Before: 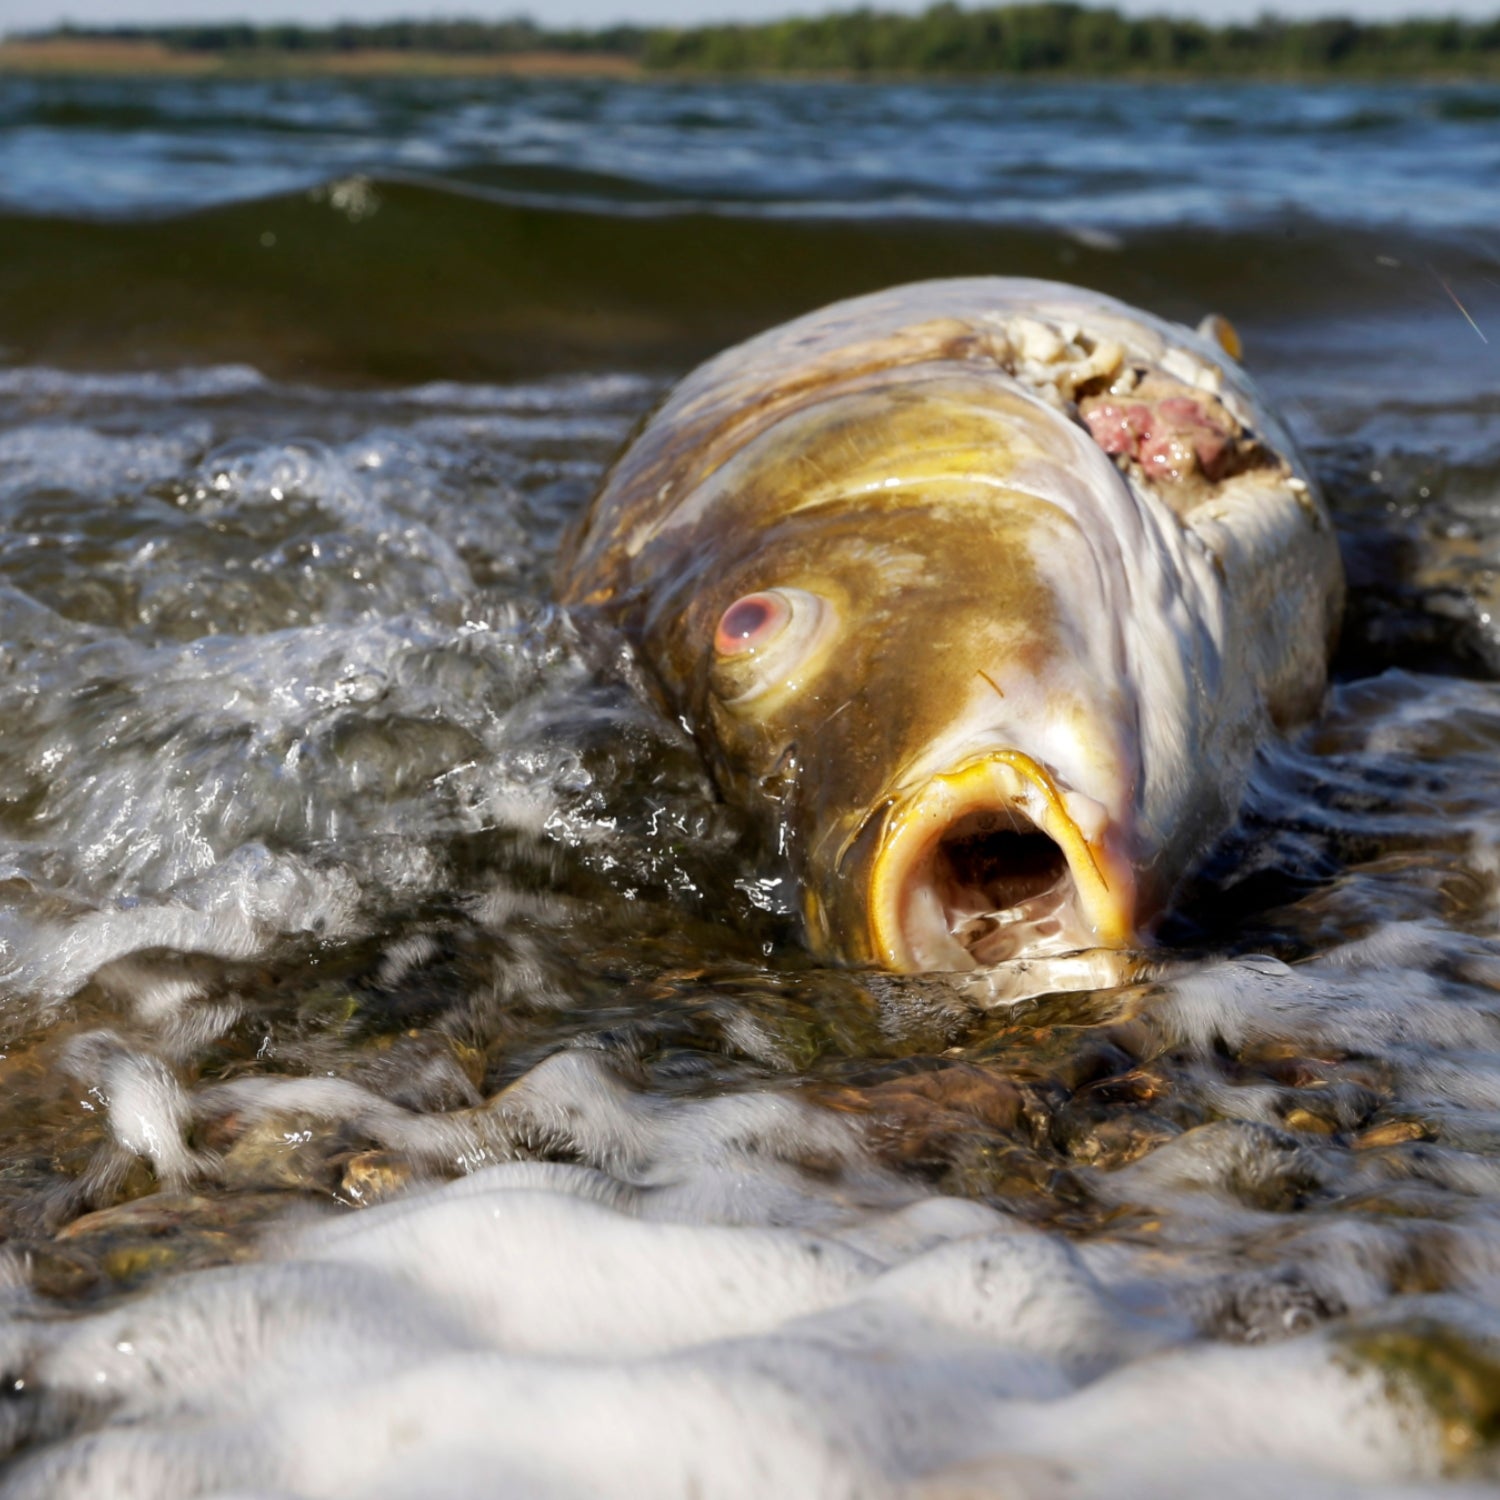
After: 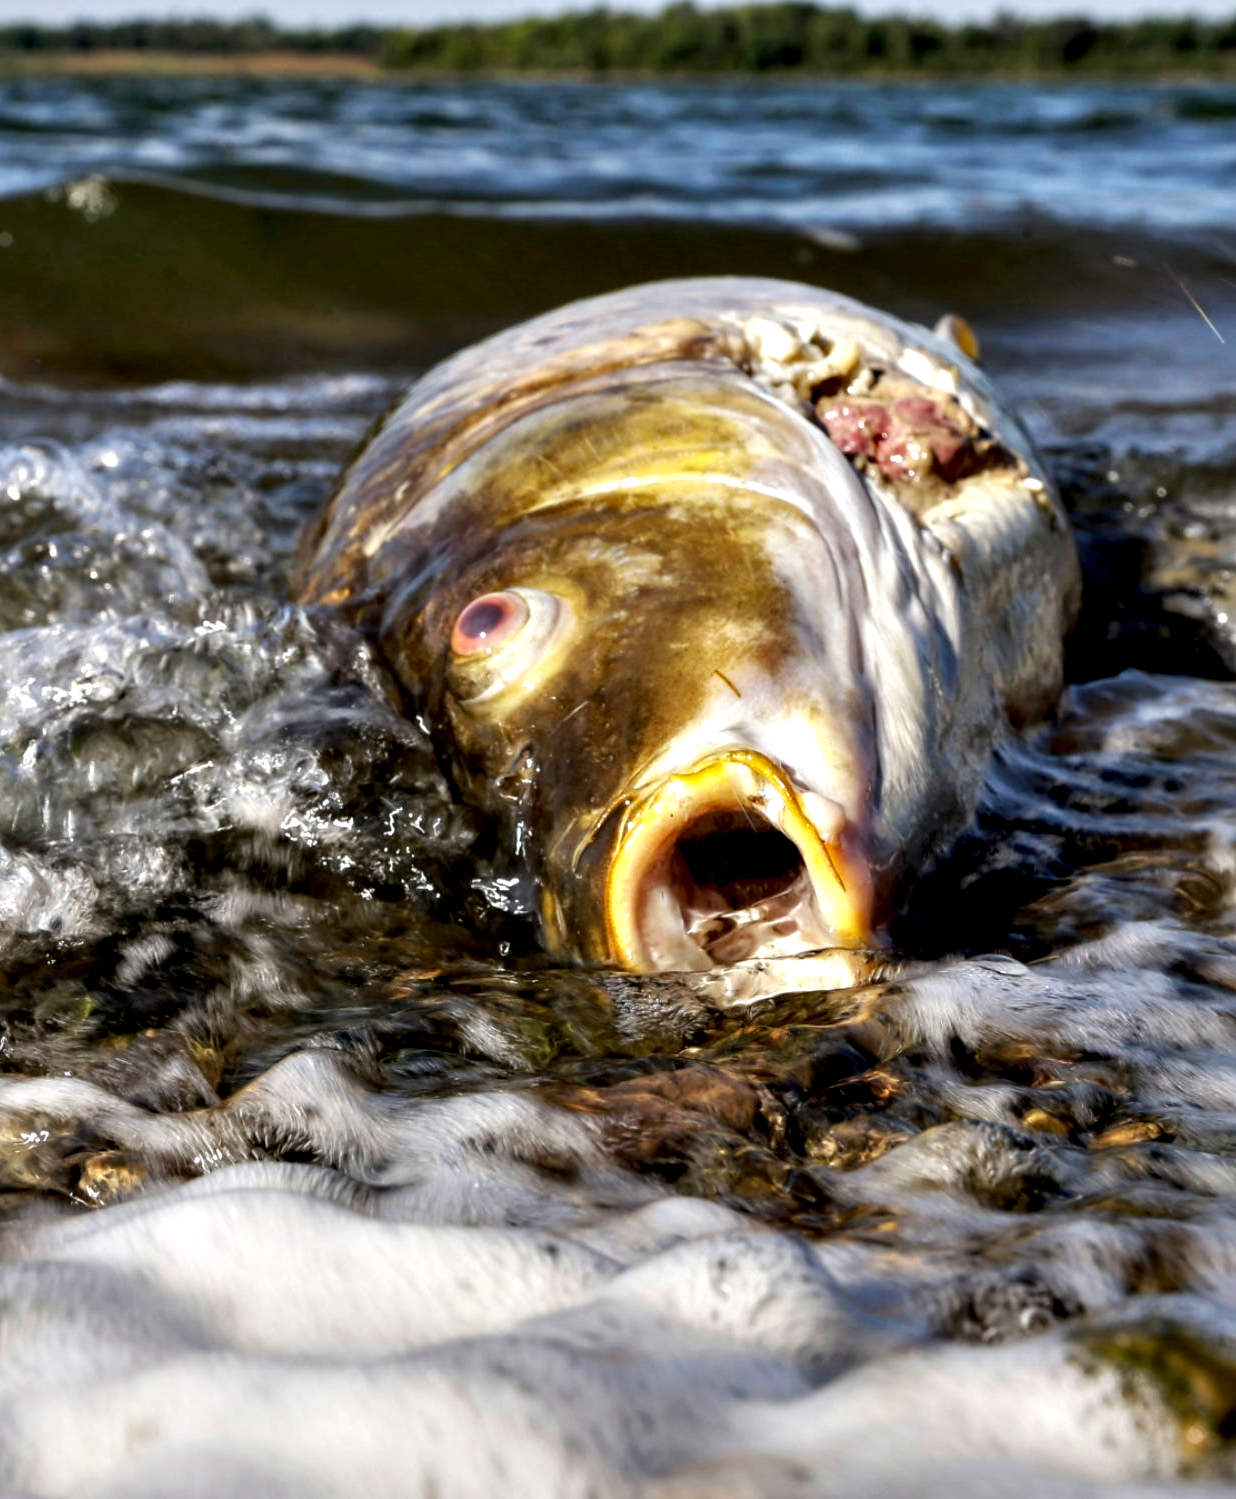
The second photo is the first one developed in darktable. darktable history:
crop: left 17.573%, bottom 0.047%
contrast equalizer: y [[0.6 ×6], [0.55 ×6], [0 ×6], [0 ×6], [0 ×6]]
local contrast: on, module defaults
